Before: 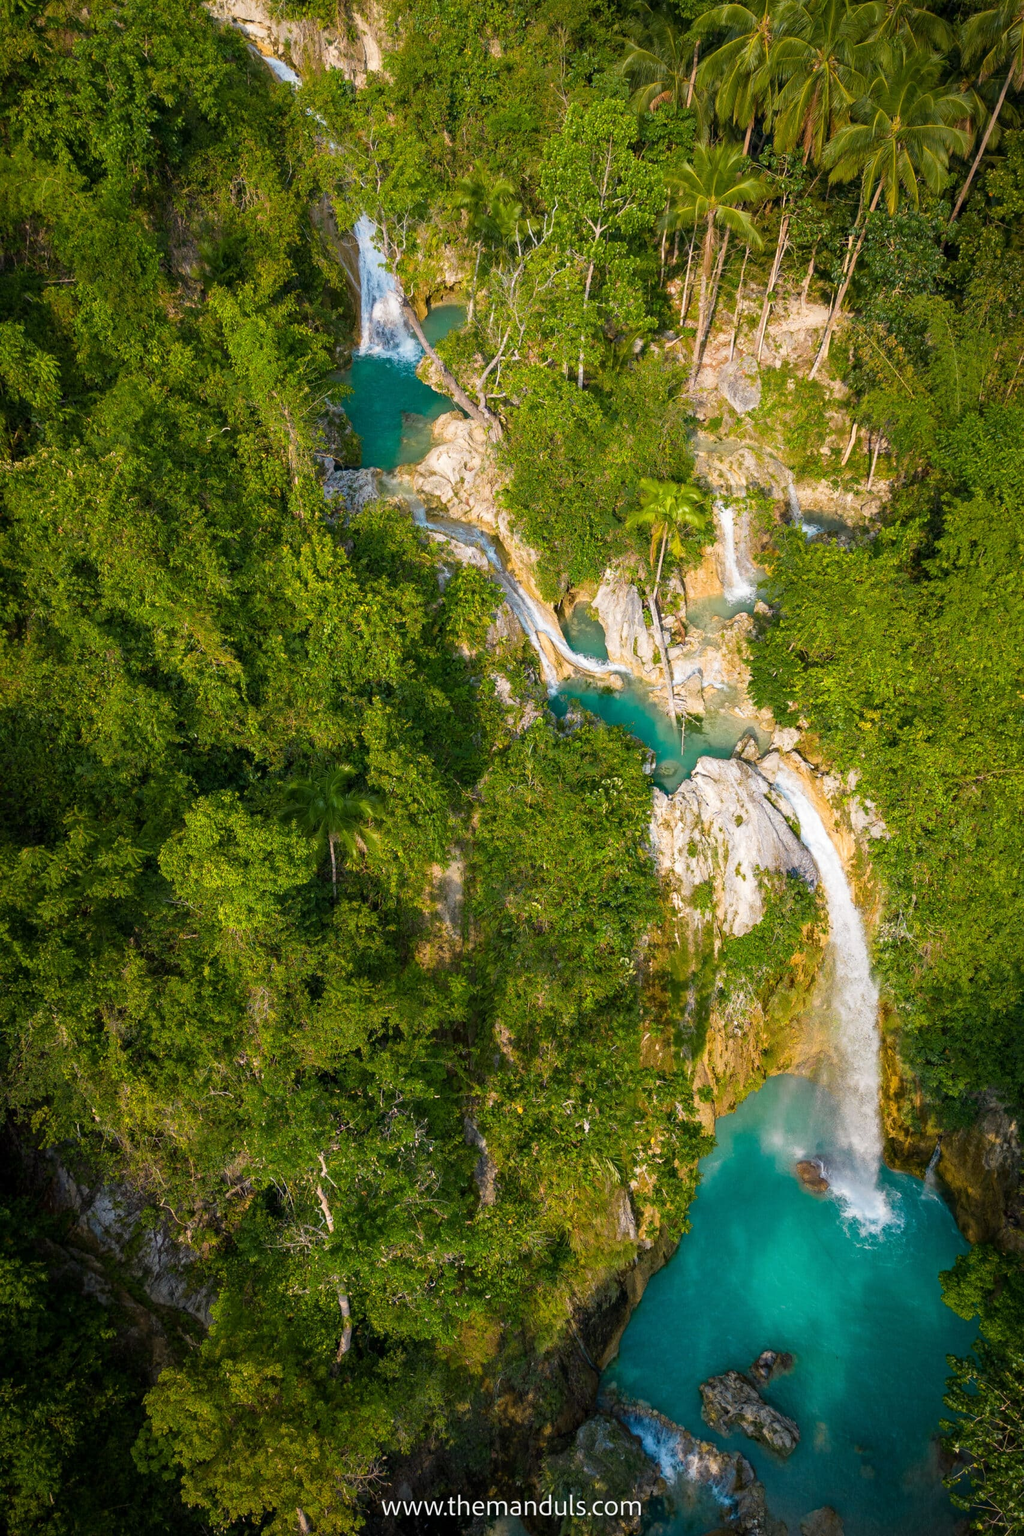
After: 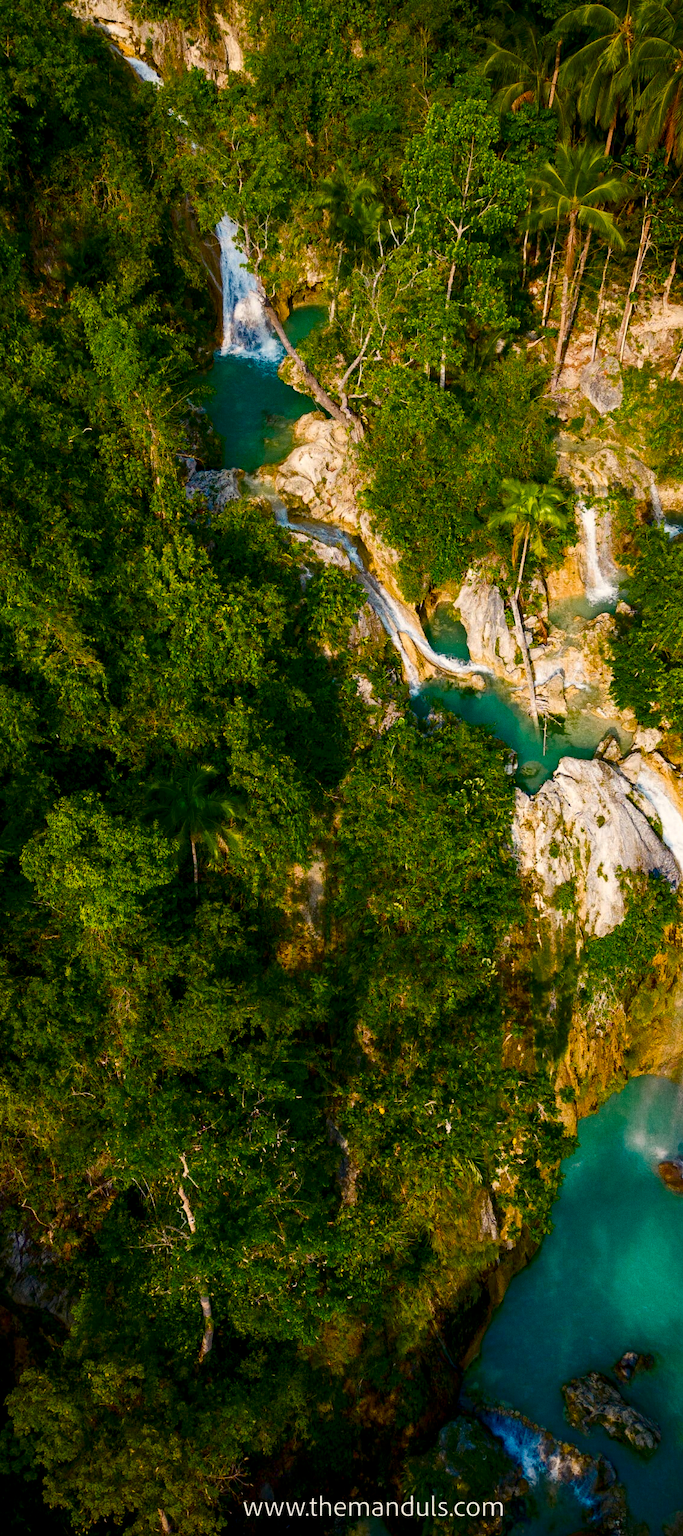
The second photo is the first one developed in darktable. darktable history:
contrast brightness saturation: contrast 0.13, brightness -0.24, saturation 0.14
color balance rgb: shadows lift › chroma 1%, shadows lift › hue 240.84°, highlights gain › chroma 2%, highlights gain › hue 73.2°, global offset › luminance -0.5%, perceptual saturation grading › global saturation 20%, perceptual saturation grading › highlights -25%, perceptual saturation grading › shadows 50%, global vibrance 15%
grain: coarseness 0.47 ISO
crop and rotate: left 13.537%, right 19.796%
